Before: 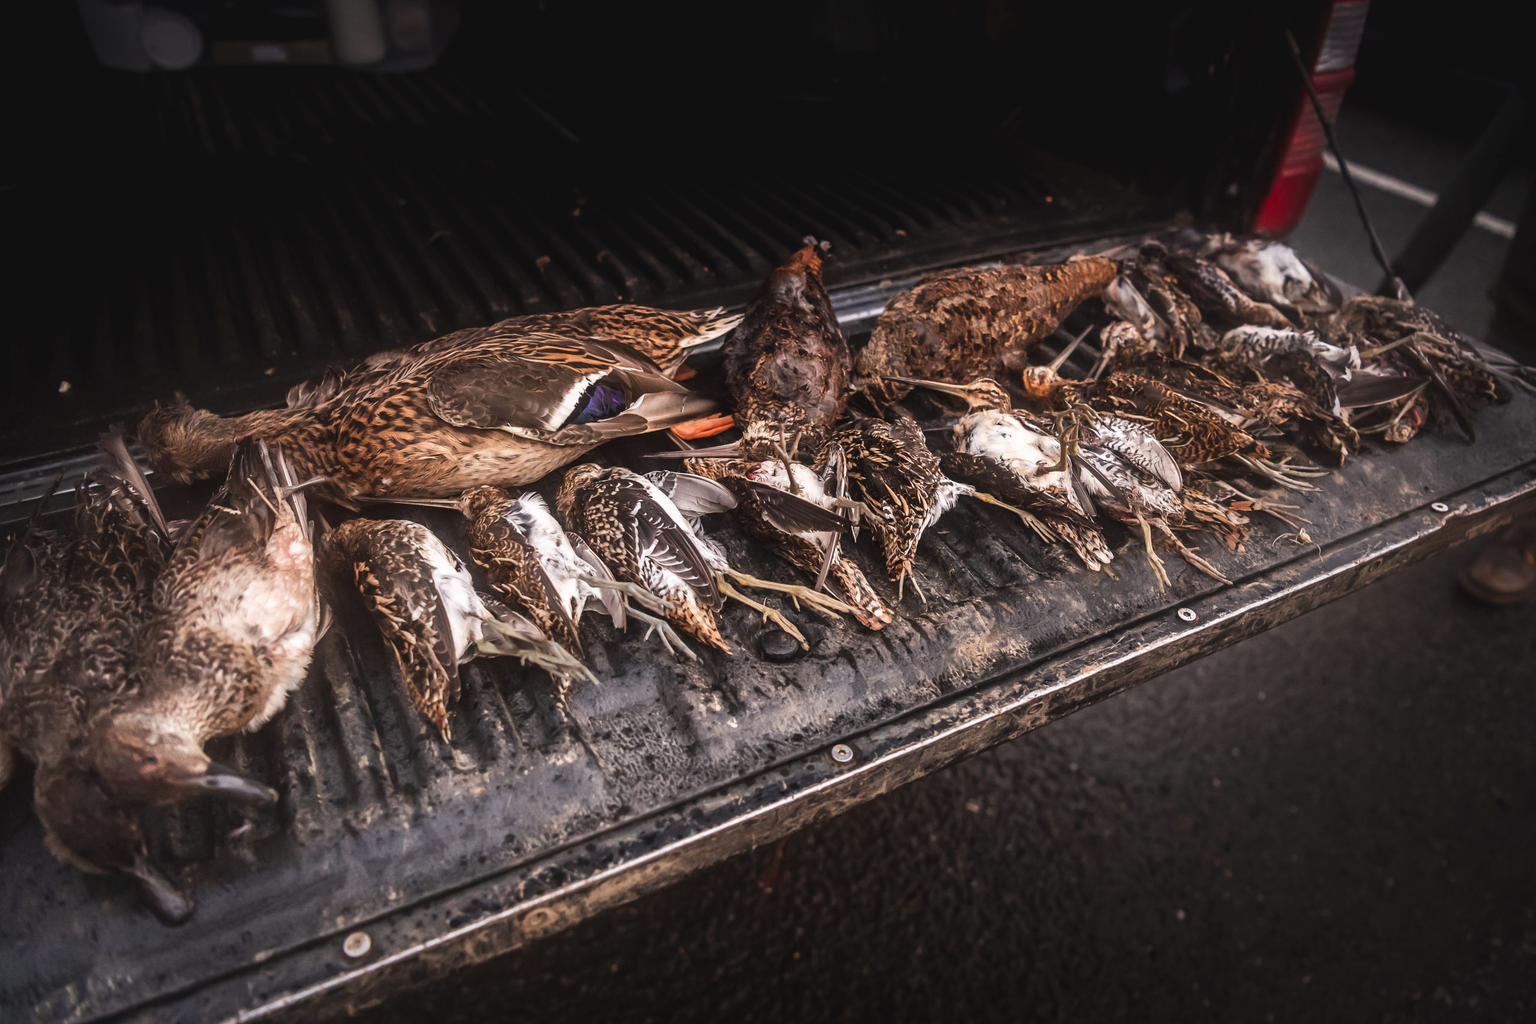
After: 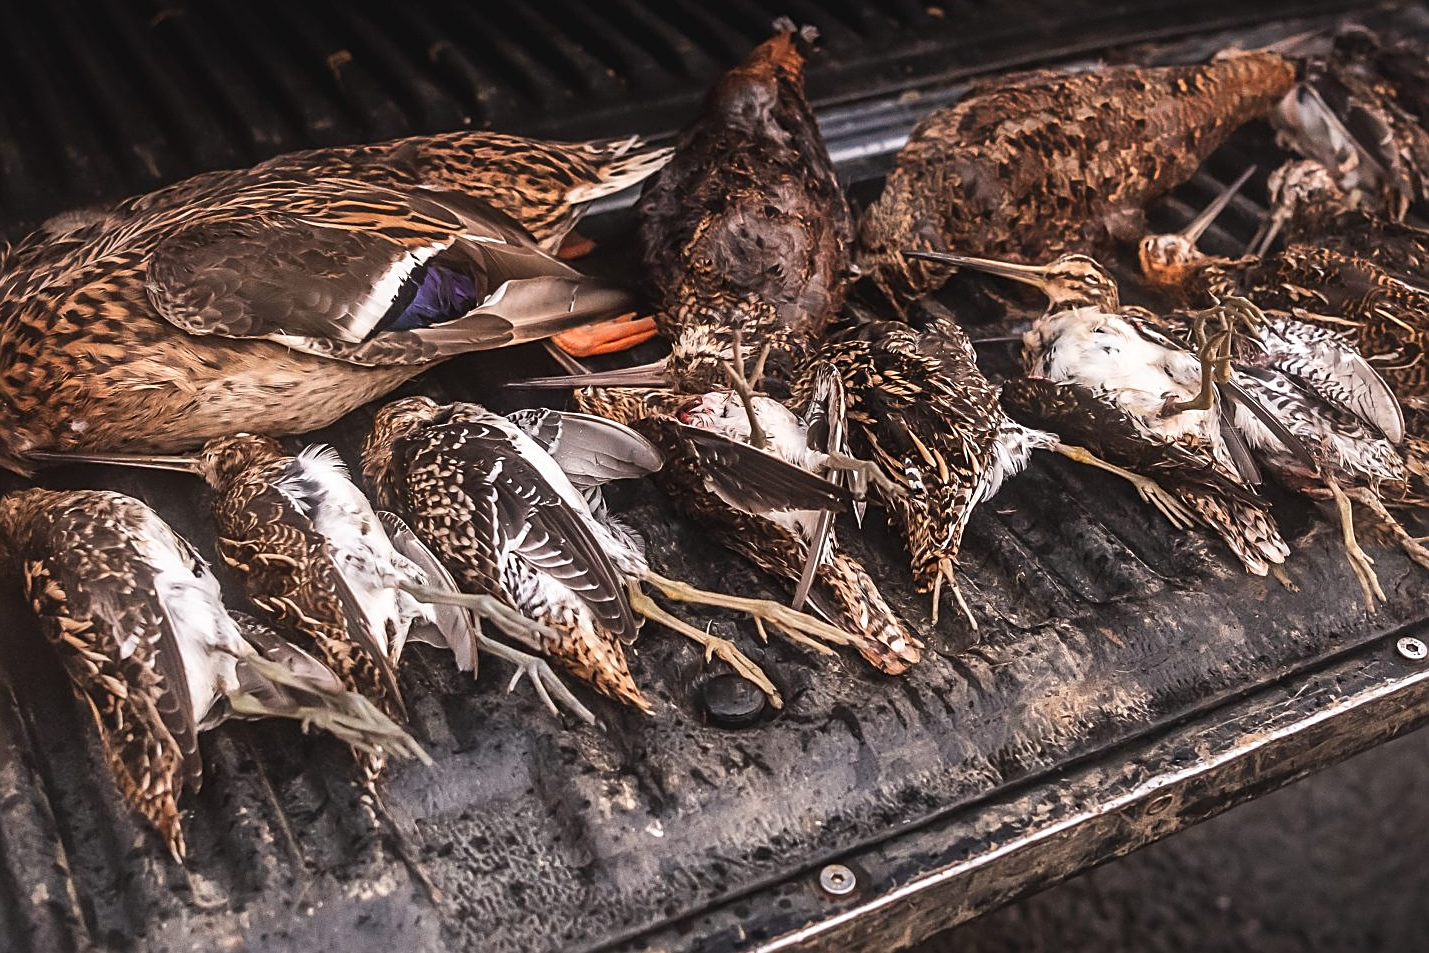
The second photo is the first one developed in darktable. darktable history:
crop and rotate: left 22.13%, top 22.054%, right 22.026%, bottom 22.102%
sharpen: on, module defaults
